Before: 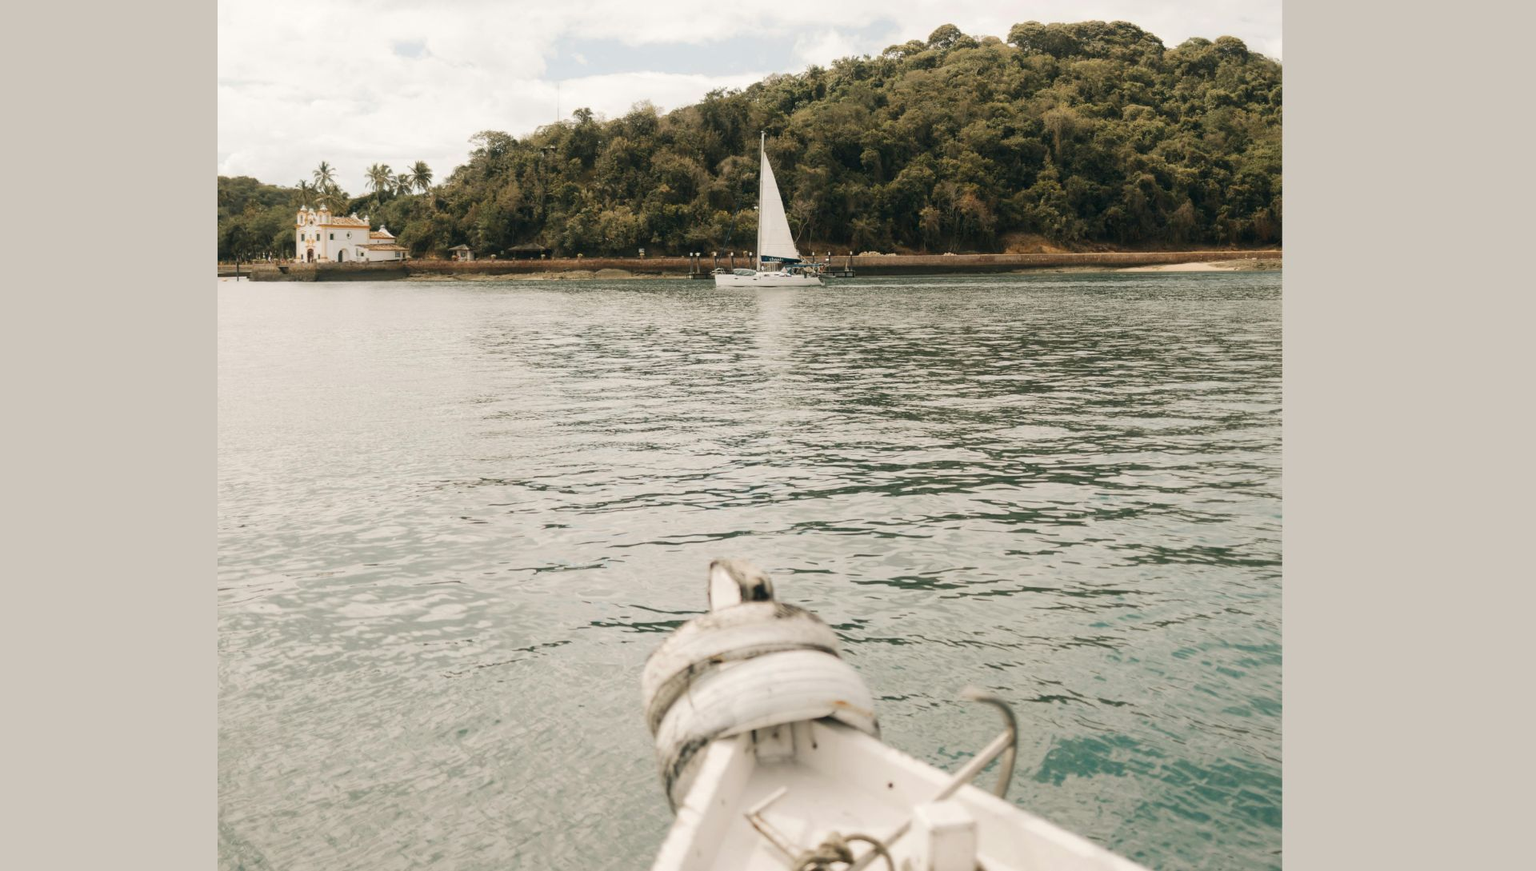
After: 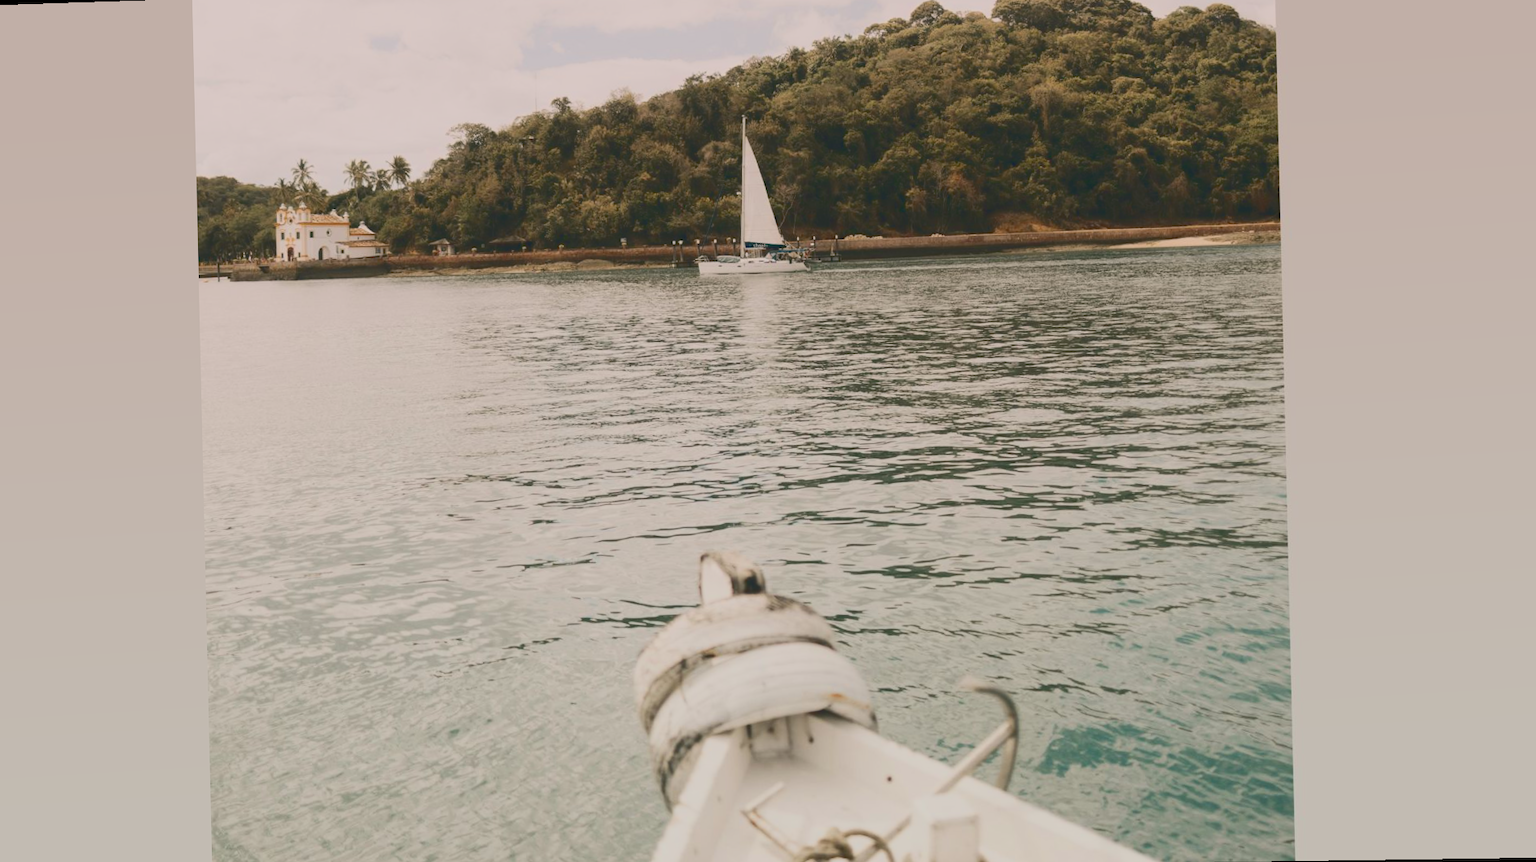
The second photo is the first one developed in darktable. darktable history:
rotate and perspective: rotation -1.32°, lens shift (horizontal) -0.031, crop left 0.015, crop right 0.985, crop top 0.047, crop bottom 0.982
tone curve: curves: ch0 [(0, 0.148) (0.191, 0.225) (0.712, 0.695) (0.864, 0.797) (1, 0.839)]
graduated density: density 0.38 EV, hardness 21%, rotation -6.11°, saturation 32%
